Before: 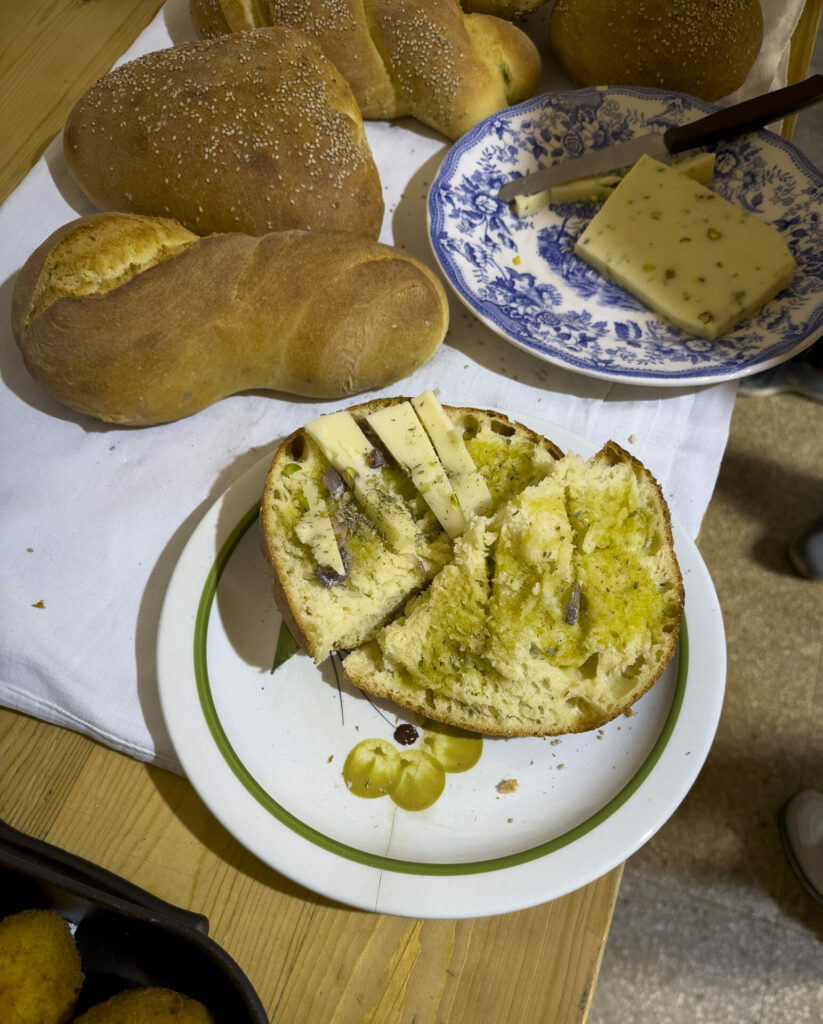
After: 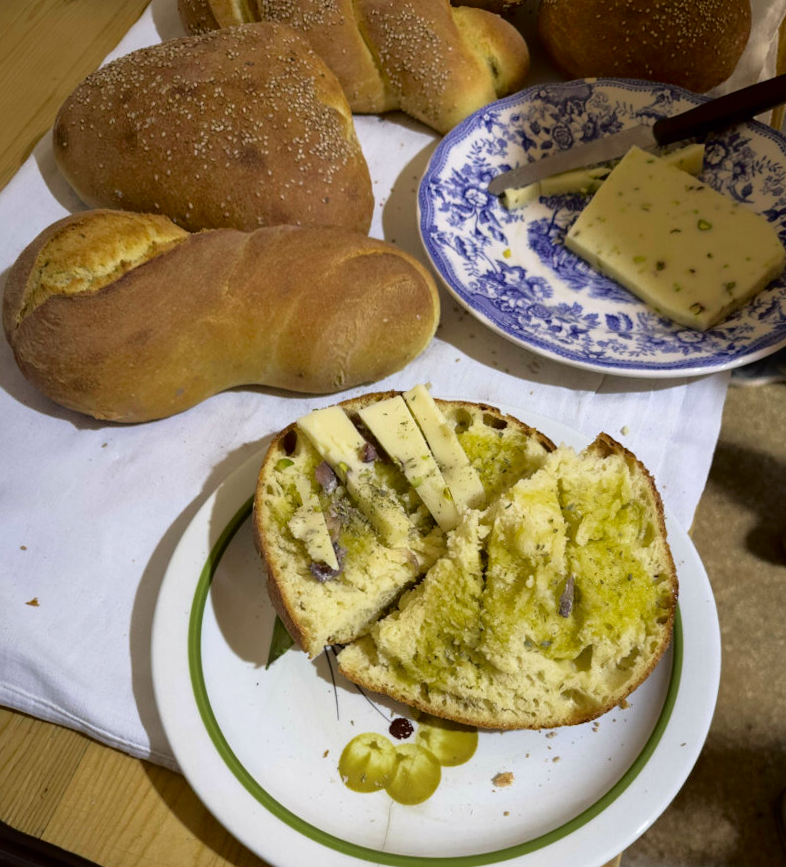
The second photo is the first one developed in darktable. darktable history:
crop and rotate: angle 0.582°, left 0.244%, right 3.002%, bottom 14.185%
tone curve: curves: ch0 [(0, 0) (0.126, 0.061) (0.362, 0.382) (0.498, 0.498) (0.706, 0.712) (1, 1)]; ch1 [(0, 0) (0.5, 0.505) (0.55, 0.578) (1, 1)]; ch2 [(0, 0) (0.44, 0.424) (0.489, 0.483) (0.537, 0.538) (1, 1)], color space Lab, independent channels, preserve colors none
